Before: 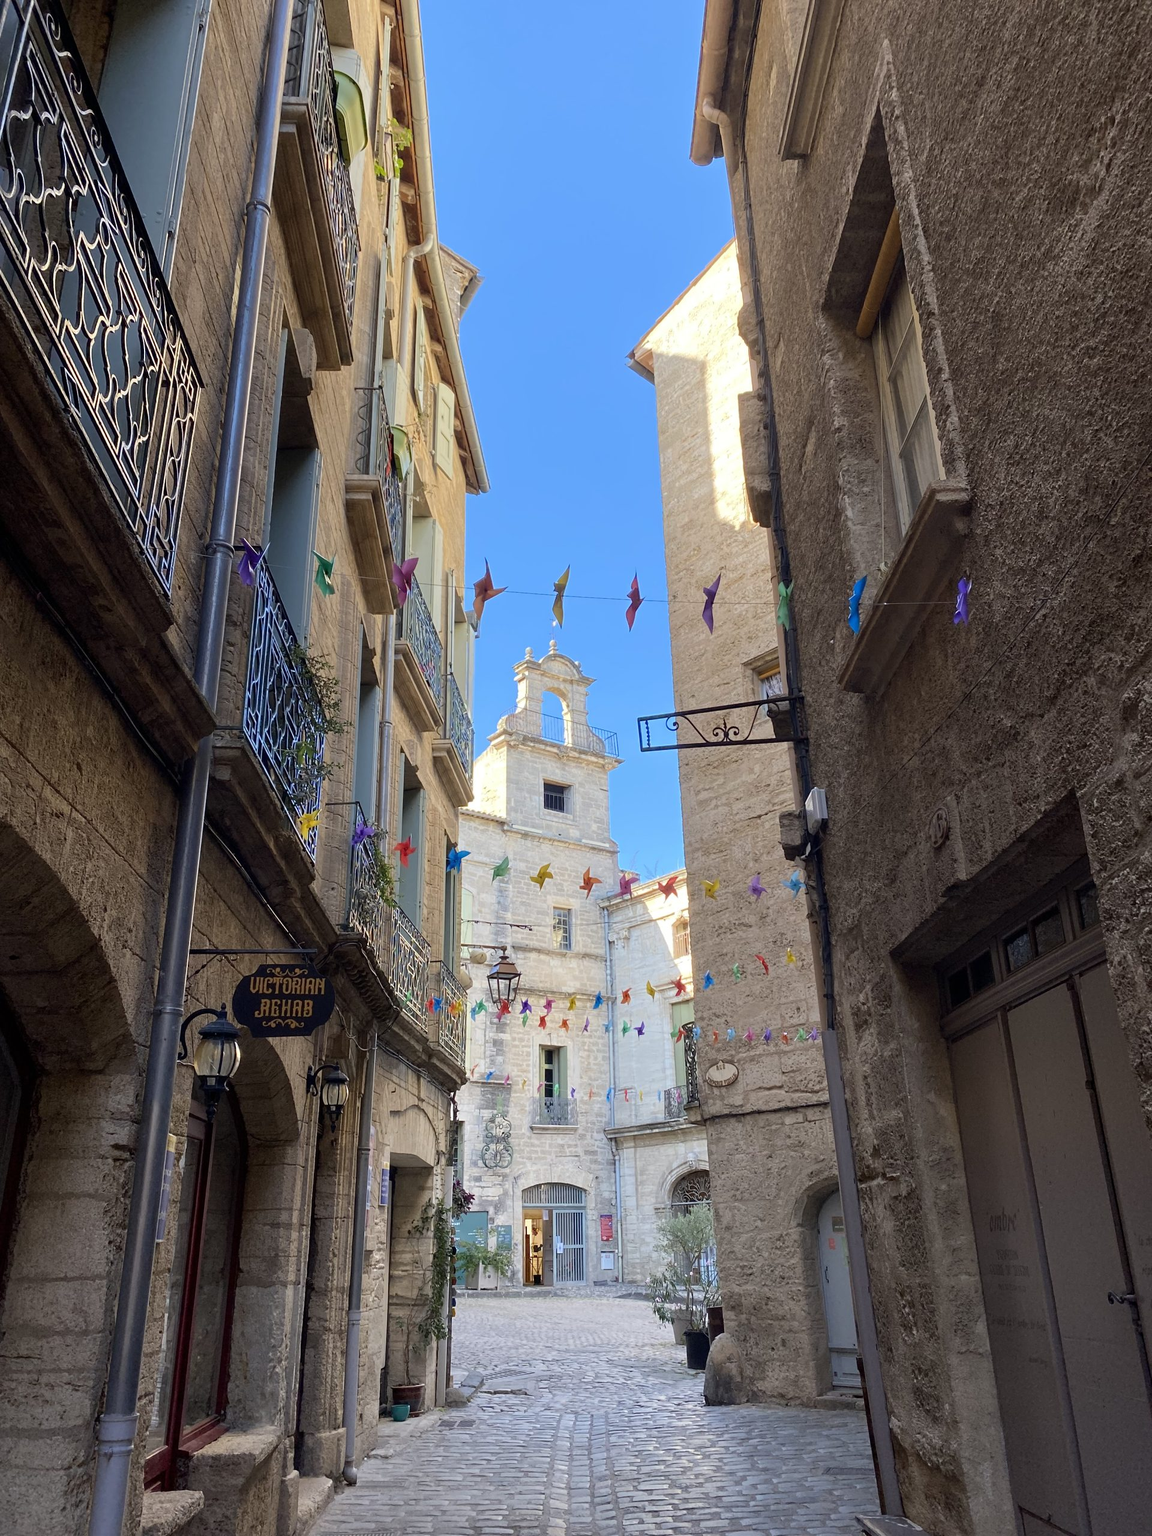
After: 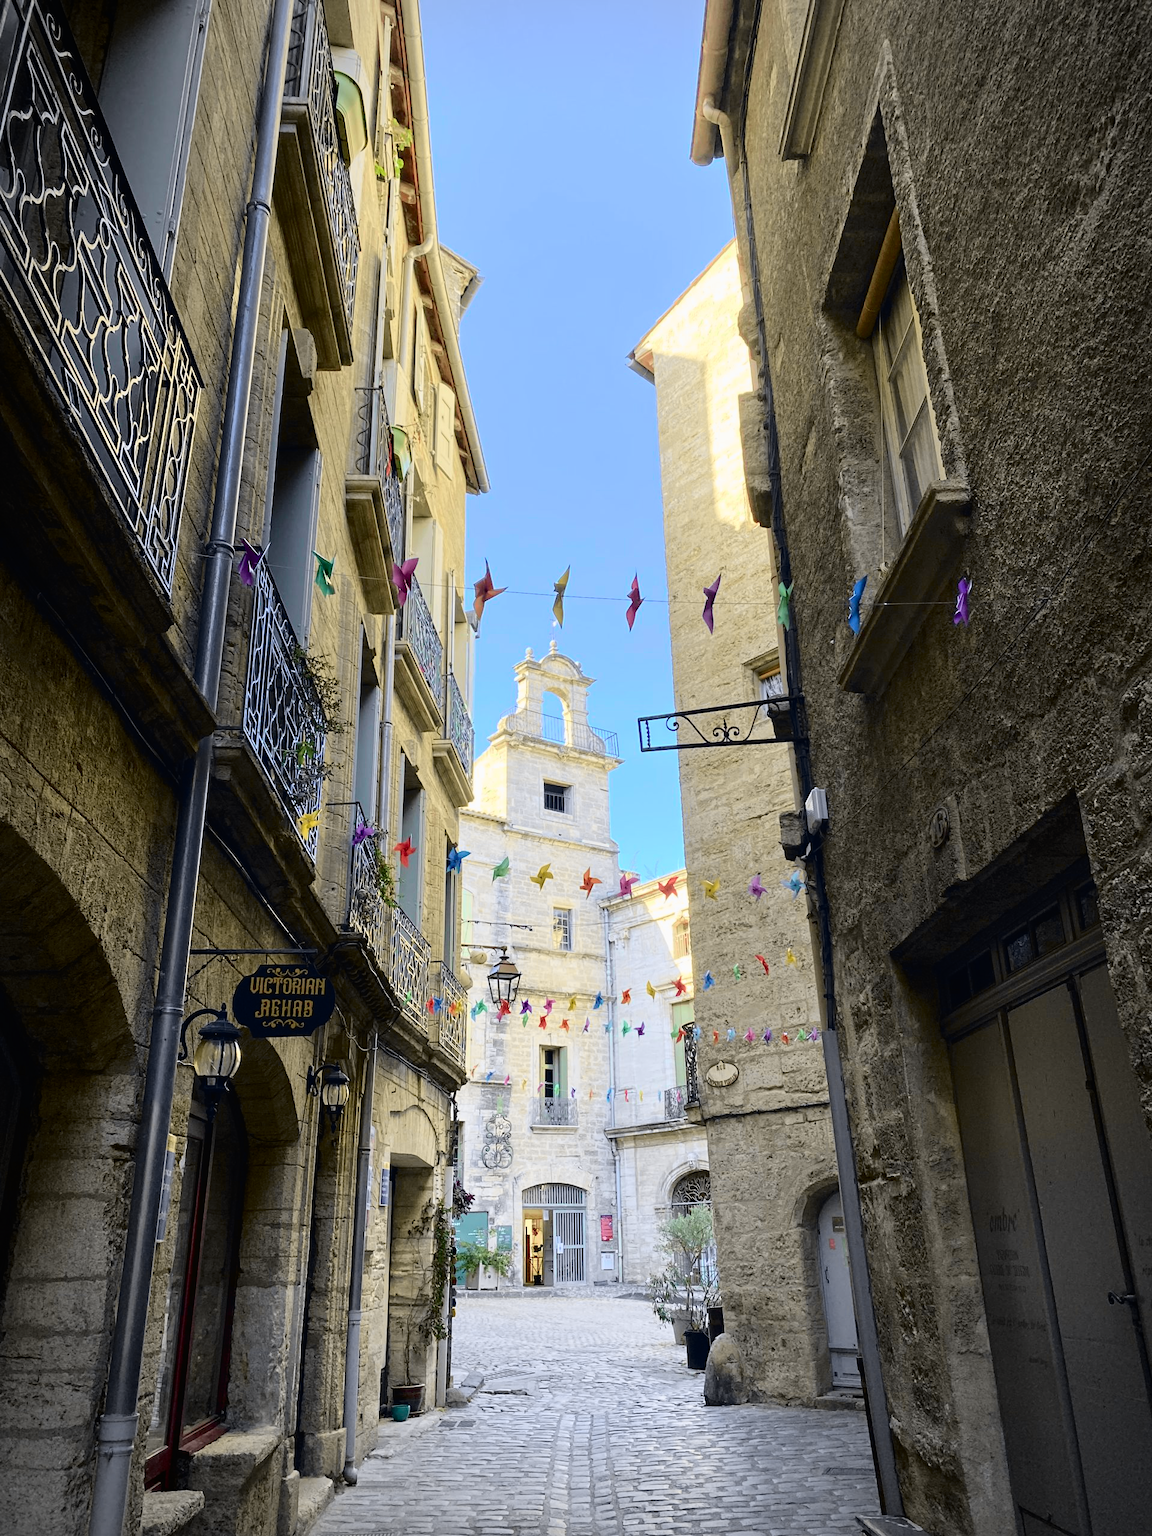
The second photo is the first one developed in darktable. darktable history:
tone curve: curves: ch0 [(0, 0.011) (0.053, 0.026) (0.174, 0.115) (0.398, 0.444) (0.673, 0.775) (0.829, 0.906) (0.991, 0.981)]; ch1 [(0, 0) (0.276, 0.206) (0.409, 0.383) (0.473, 0.458) (0.492, 0.499) (0.521, 0.502) (0.546, 0.543) (0.585, 0.617) (0.659, 0.686) (0.78, 0.8) (1, 1)]; ch2 [(0, 0) (0.438, 0.449) (0.473, 0.469) (0.503, 0.5) (0.523, 0.538) (0.562, 0.598) (0.612, 0.635) (0.695, 0.713) (1, 1)], color space Lab, independent channels, preserve colors none
bloom: size 3%, threshold 100%, strength 0%
vignetting: fall-off start 87%, automatic ratio true
